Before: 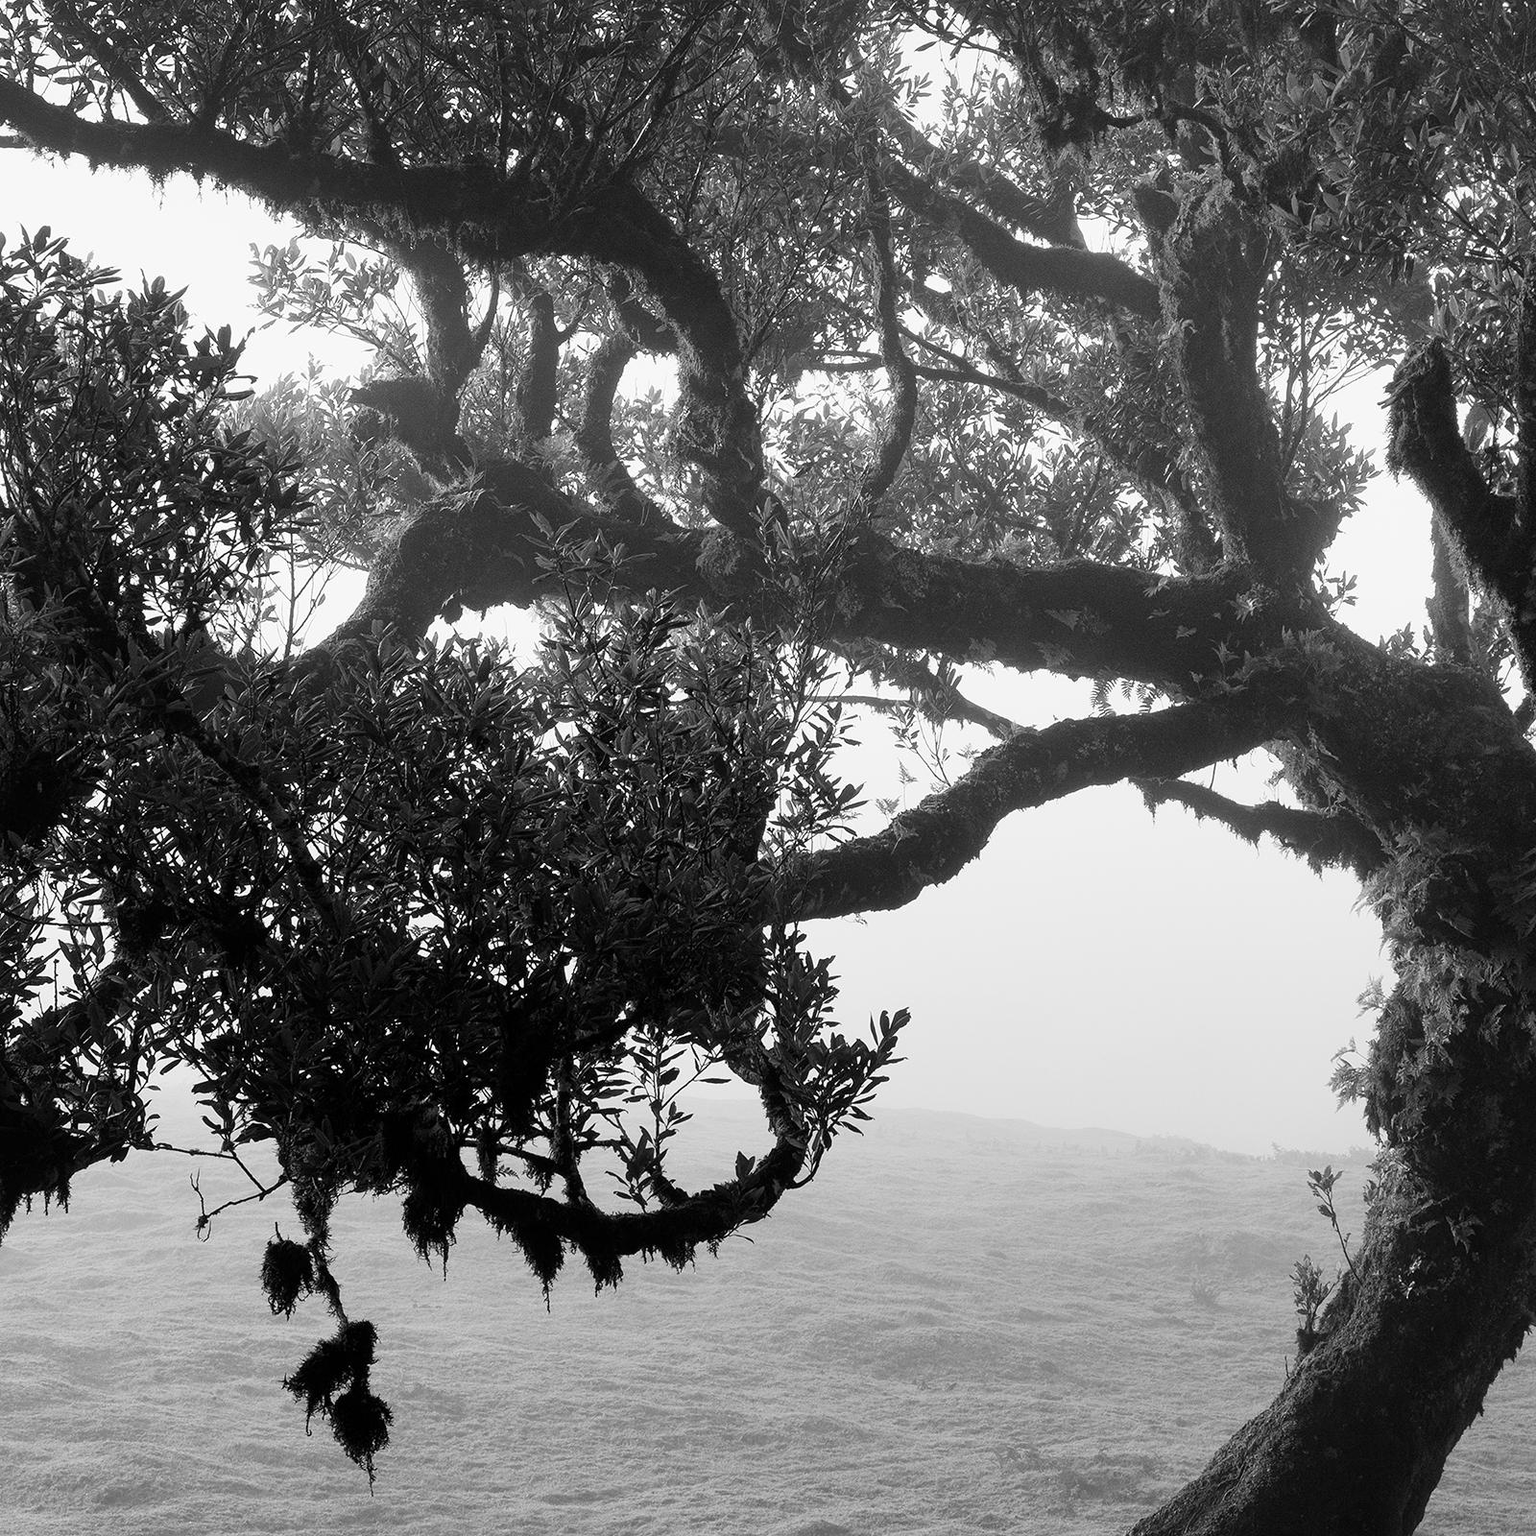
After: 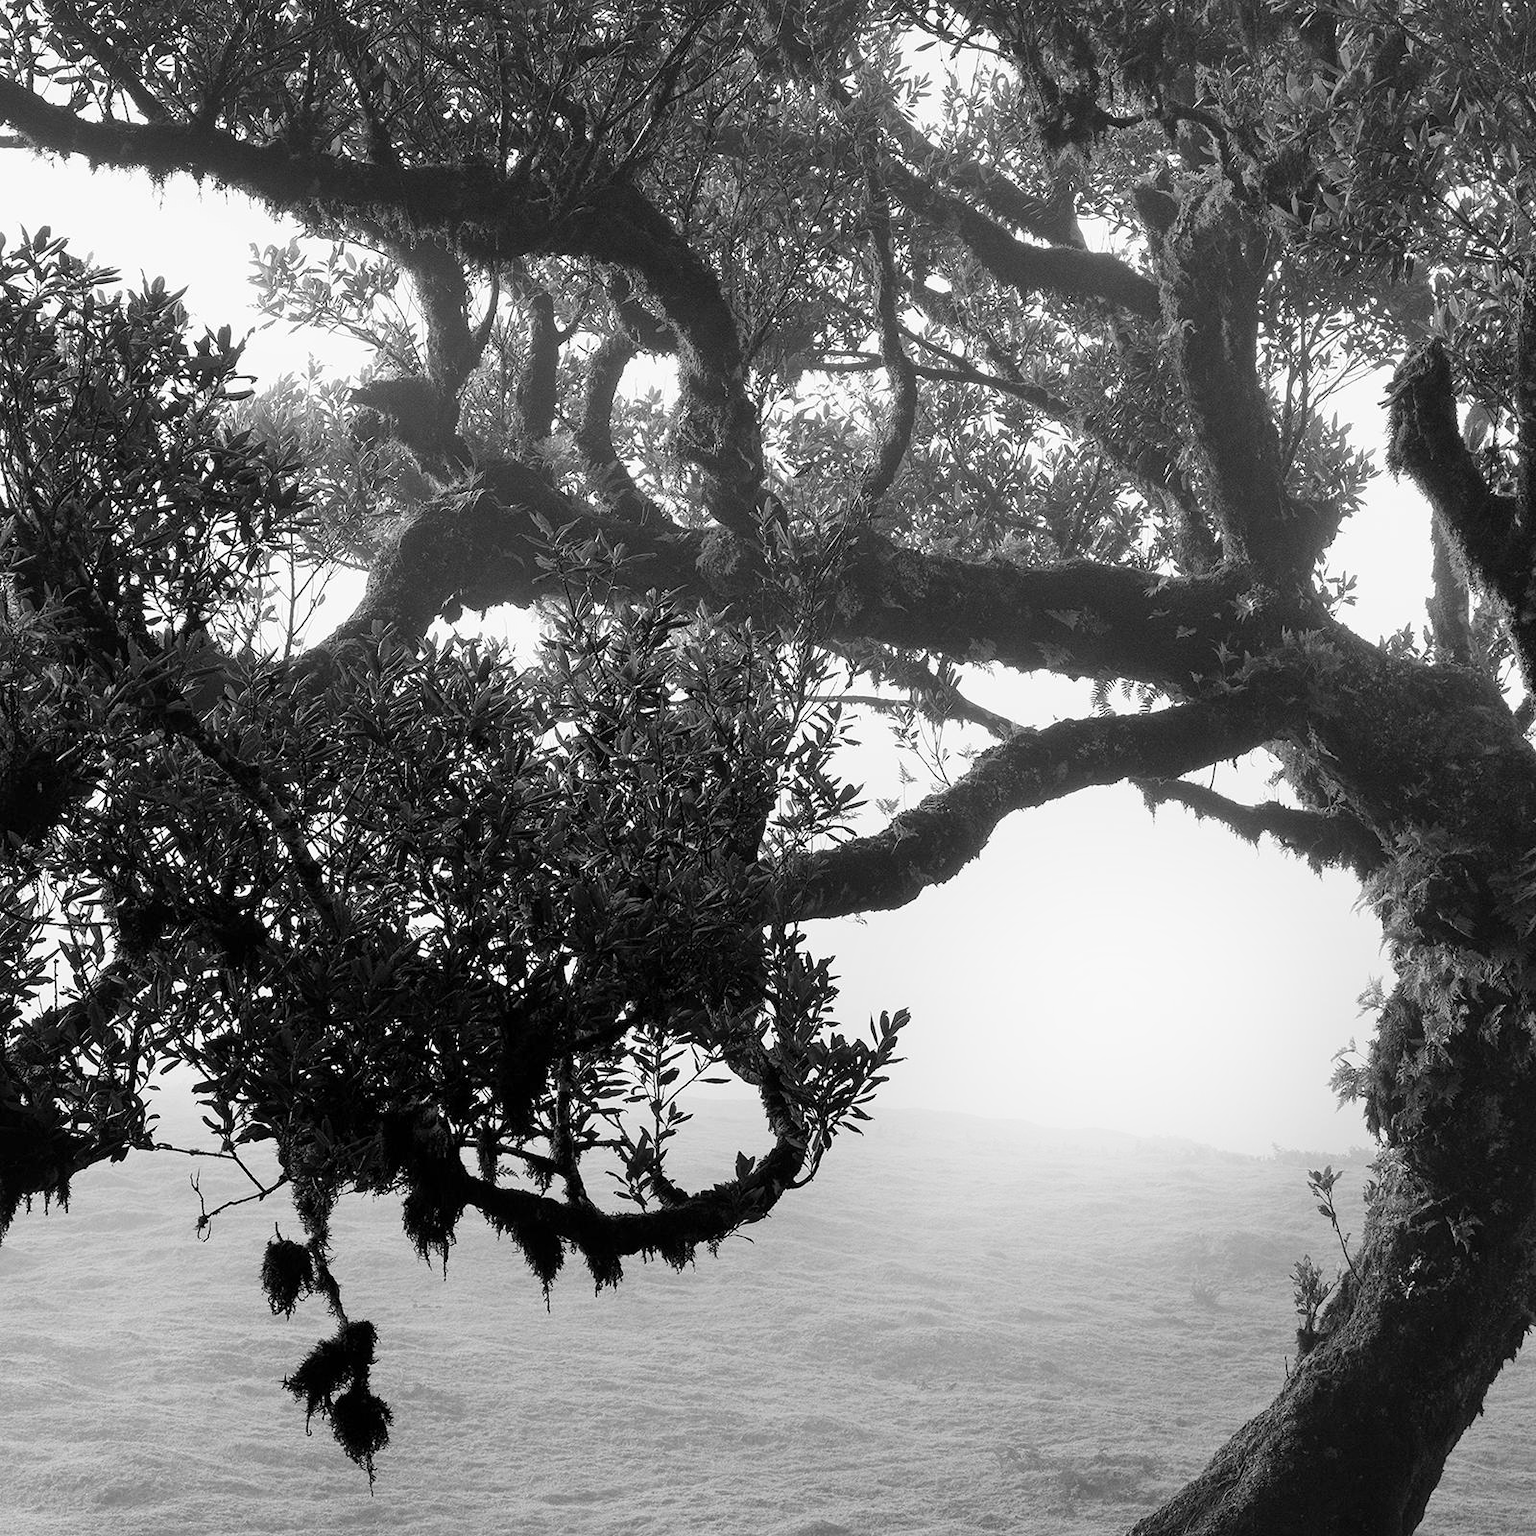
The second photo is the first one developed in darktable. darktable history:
shadows and highlights: highlights 68.75, soften with gaussian
